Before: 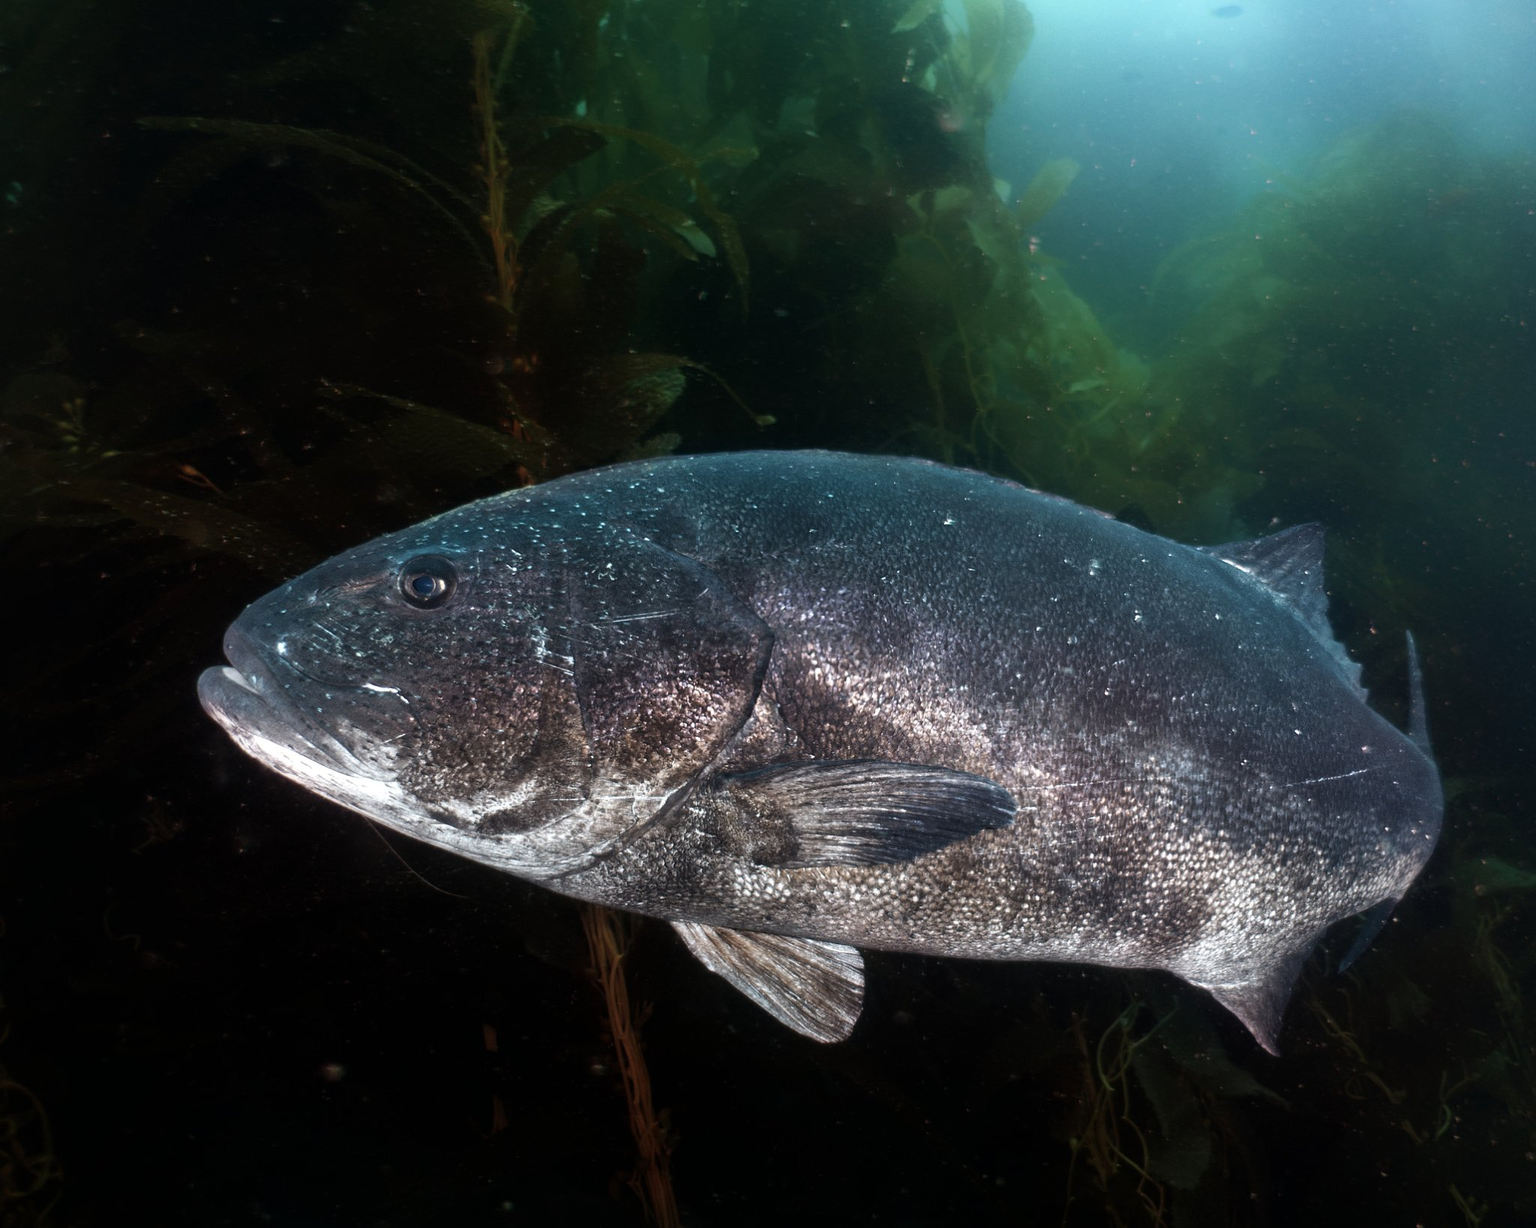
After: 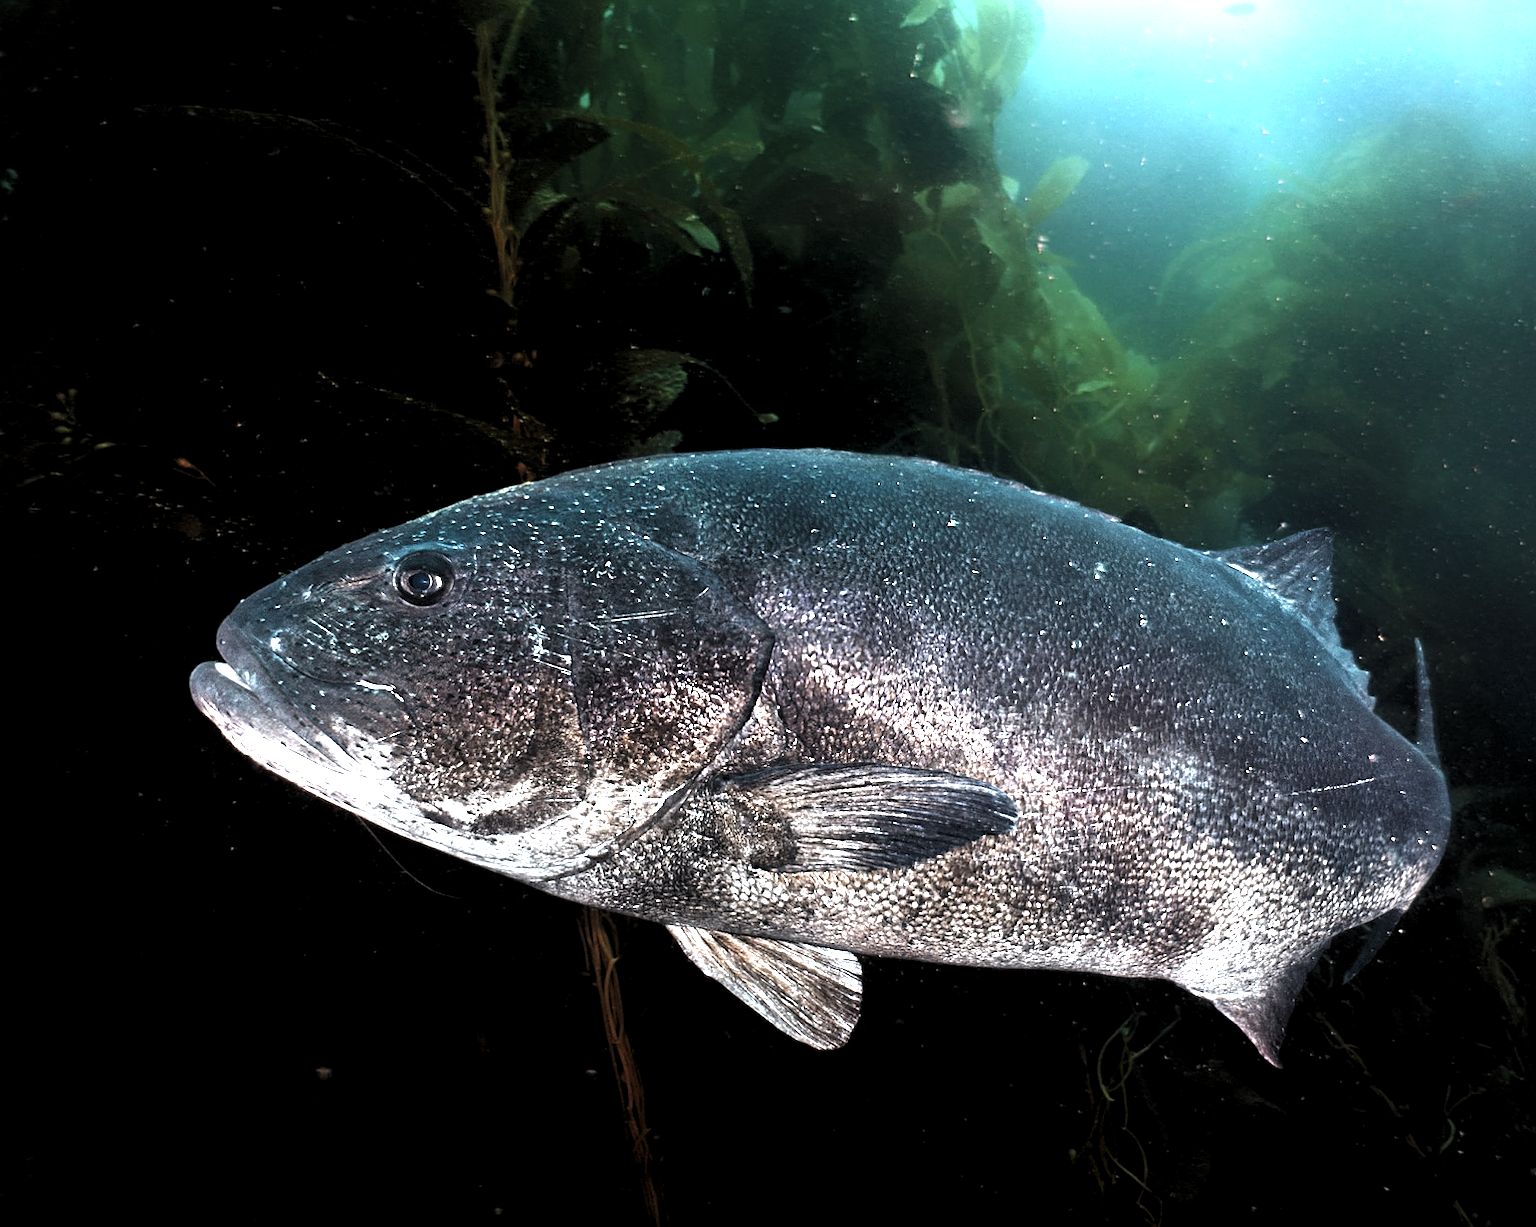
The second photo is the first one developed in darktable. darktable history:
levels: levels [0.116, 0.574, 1]
crop and rotate: angle -0.607°
sharpen: radius 3.116
exposure: black level correction 0.001, exposure 1.399 EV, compensate highlight preservation false
